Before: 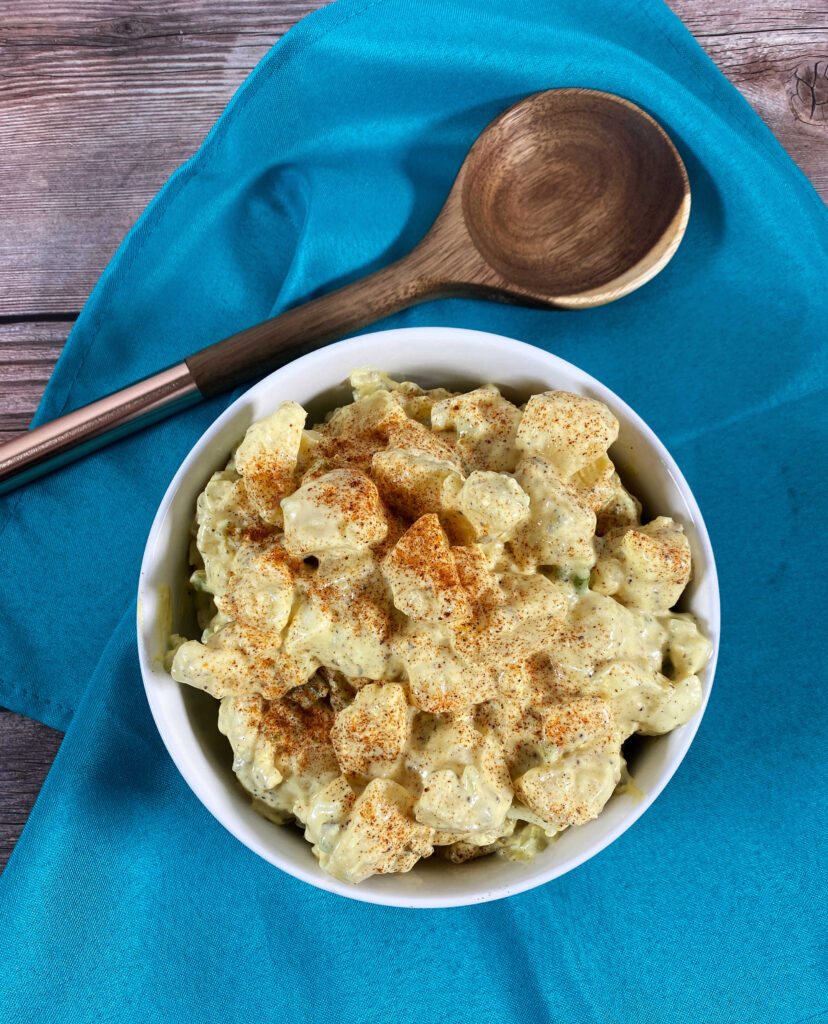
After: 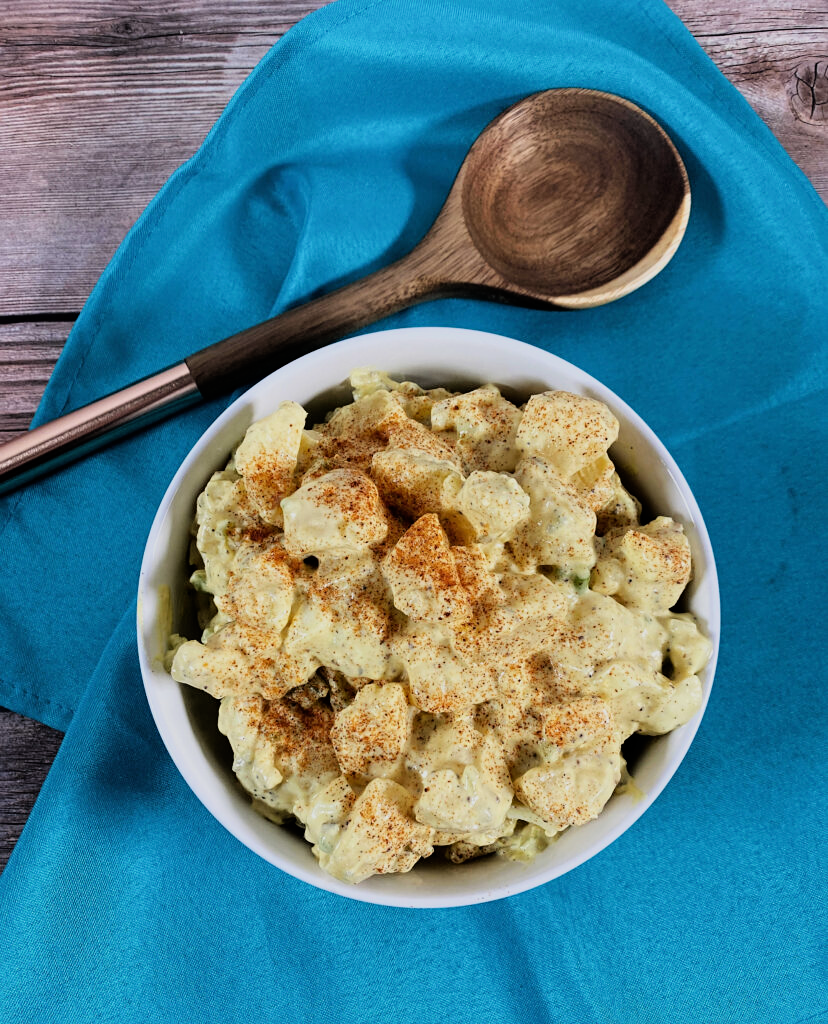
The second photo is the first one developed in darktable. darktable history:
sharpen: amount 0.2
filmic rgb: black relative exposure -7.75 EV, white relative exposure 4.4 EV, threshold 3 EV, hardness 3.76, latitude 50%, contrast 1.1, color science v5 (2021), contrast in shadows safe, contrast in highlights safe, enable highlight reconstruction true
